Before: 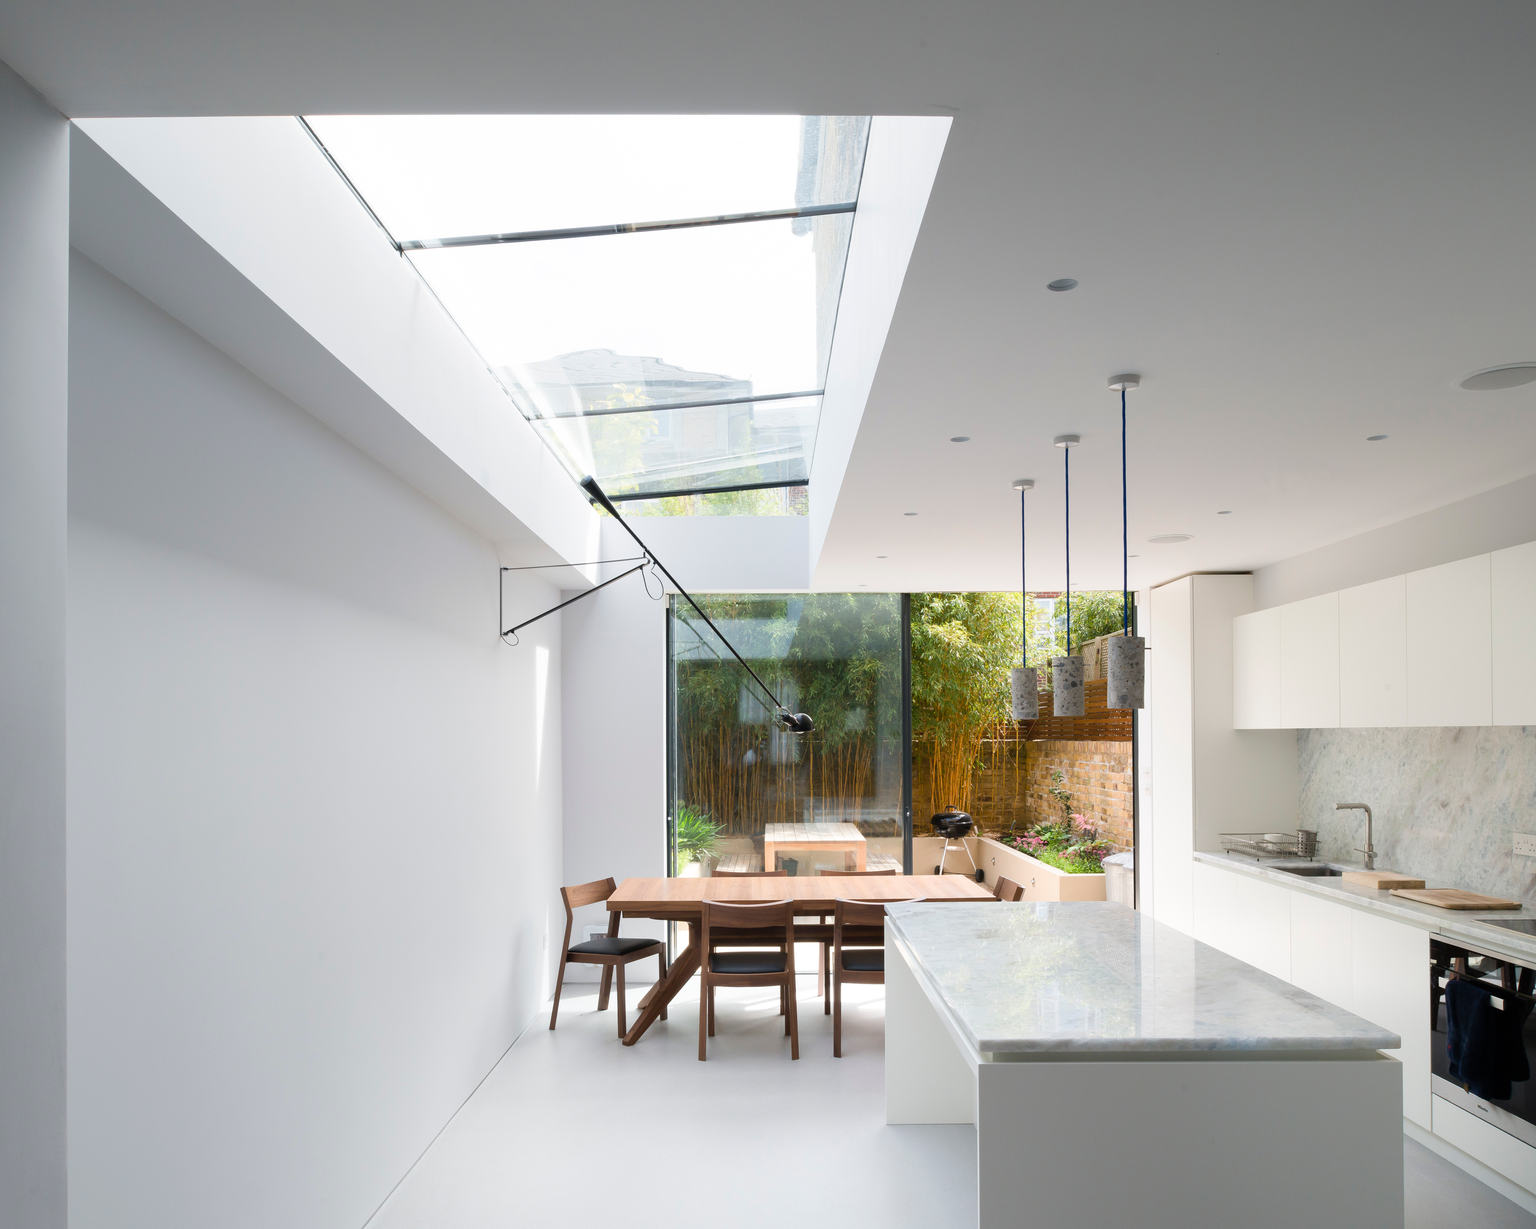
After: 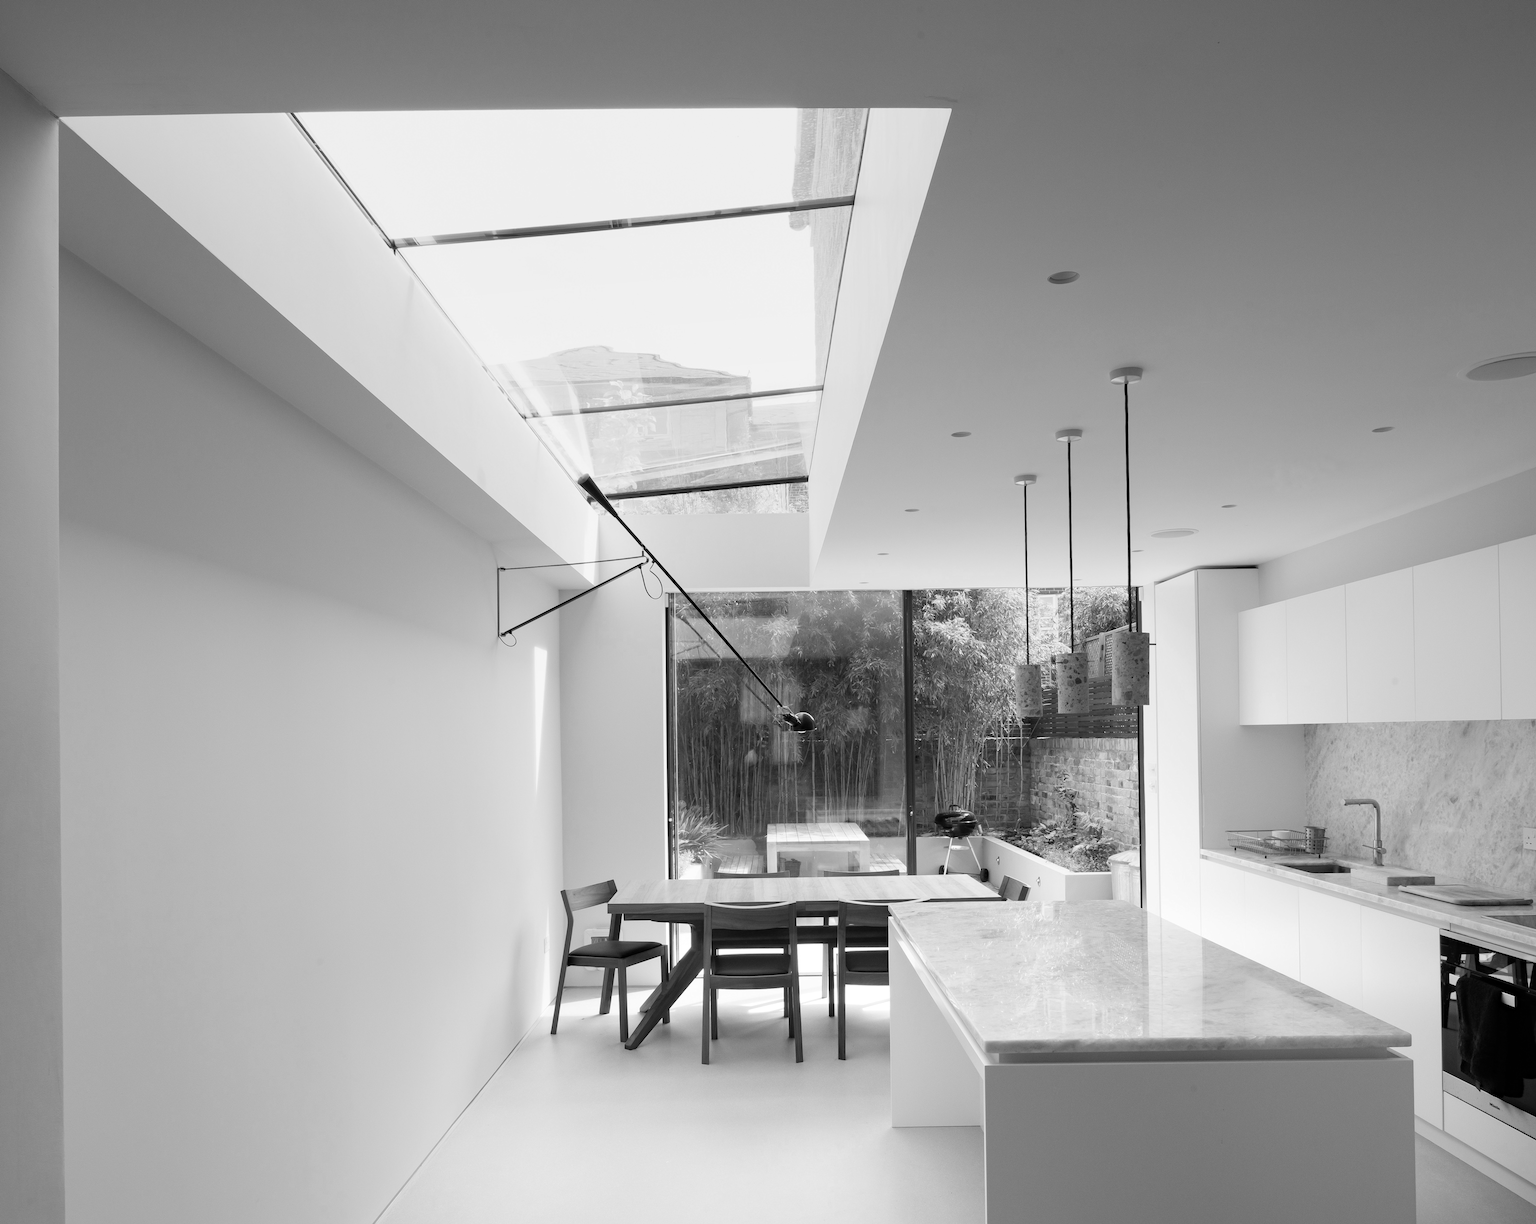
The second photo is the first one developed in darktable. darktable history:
graduated density: density 0.38 EV, hardness 21%, rotation -6.11°, saturation 32%
haze removal: compatibility mode true, adaptive false
monochrome: on, module defaults
rotate and perspective: rotation -0.45°, automatic cropping original format, crop left 0.008, crop right 0.992, crop top 0.012, crop bottom 0.988
